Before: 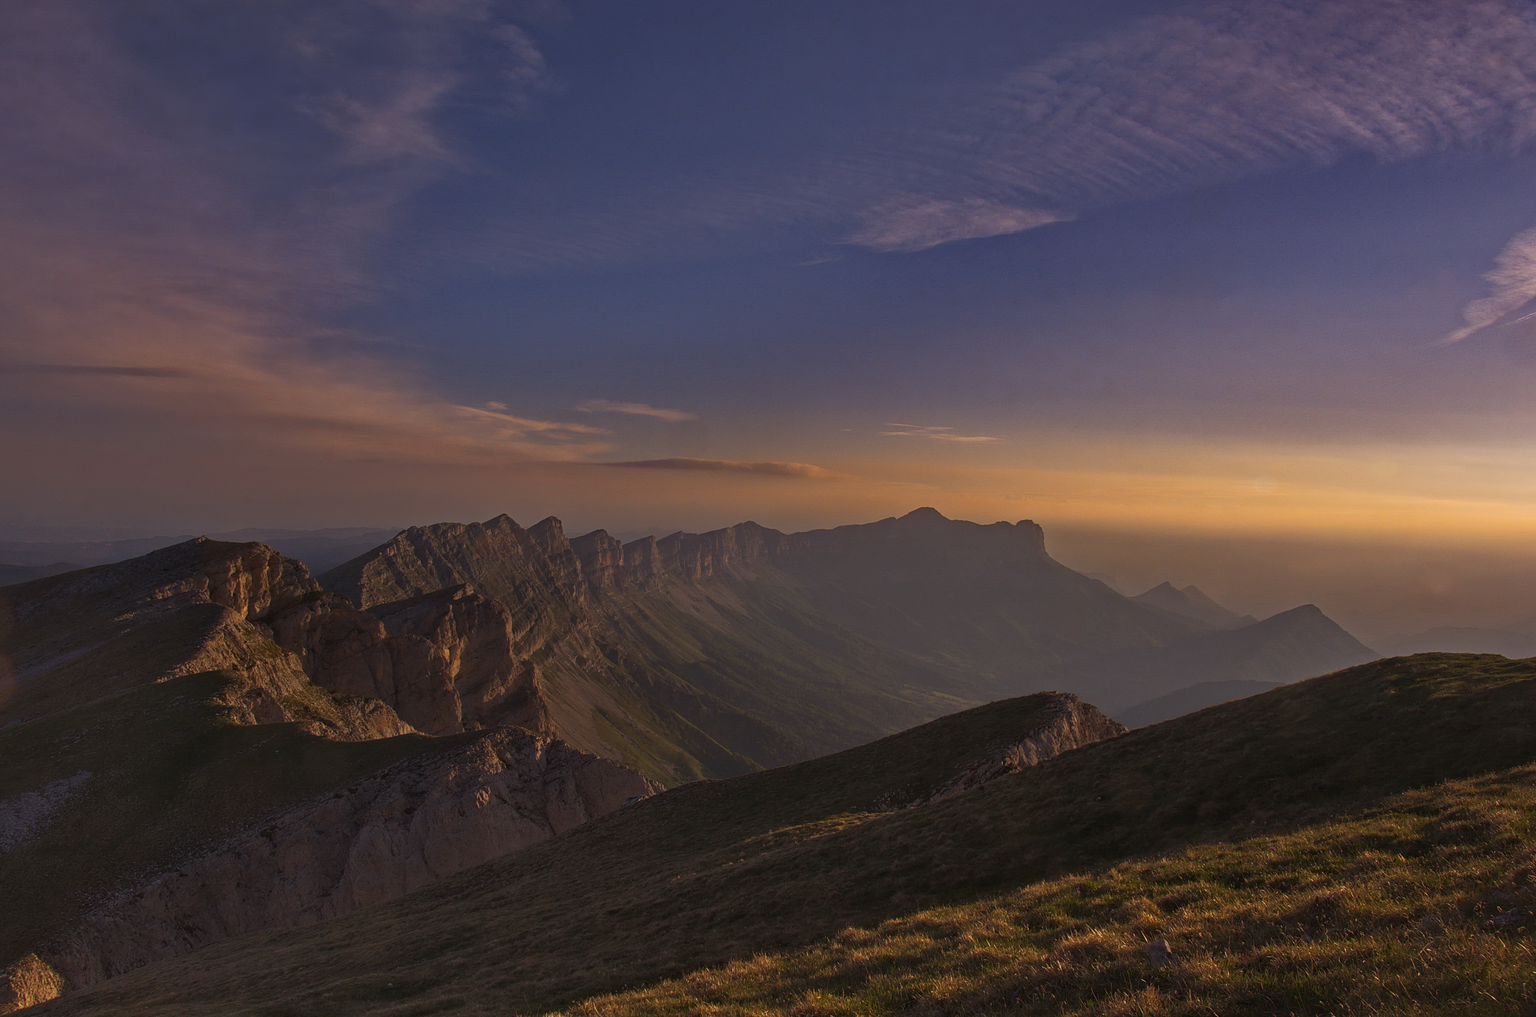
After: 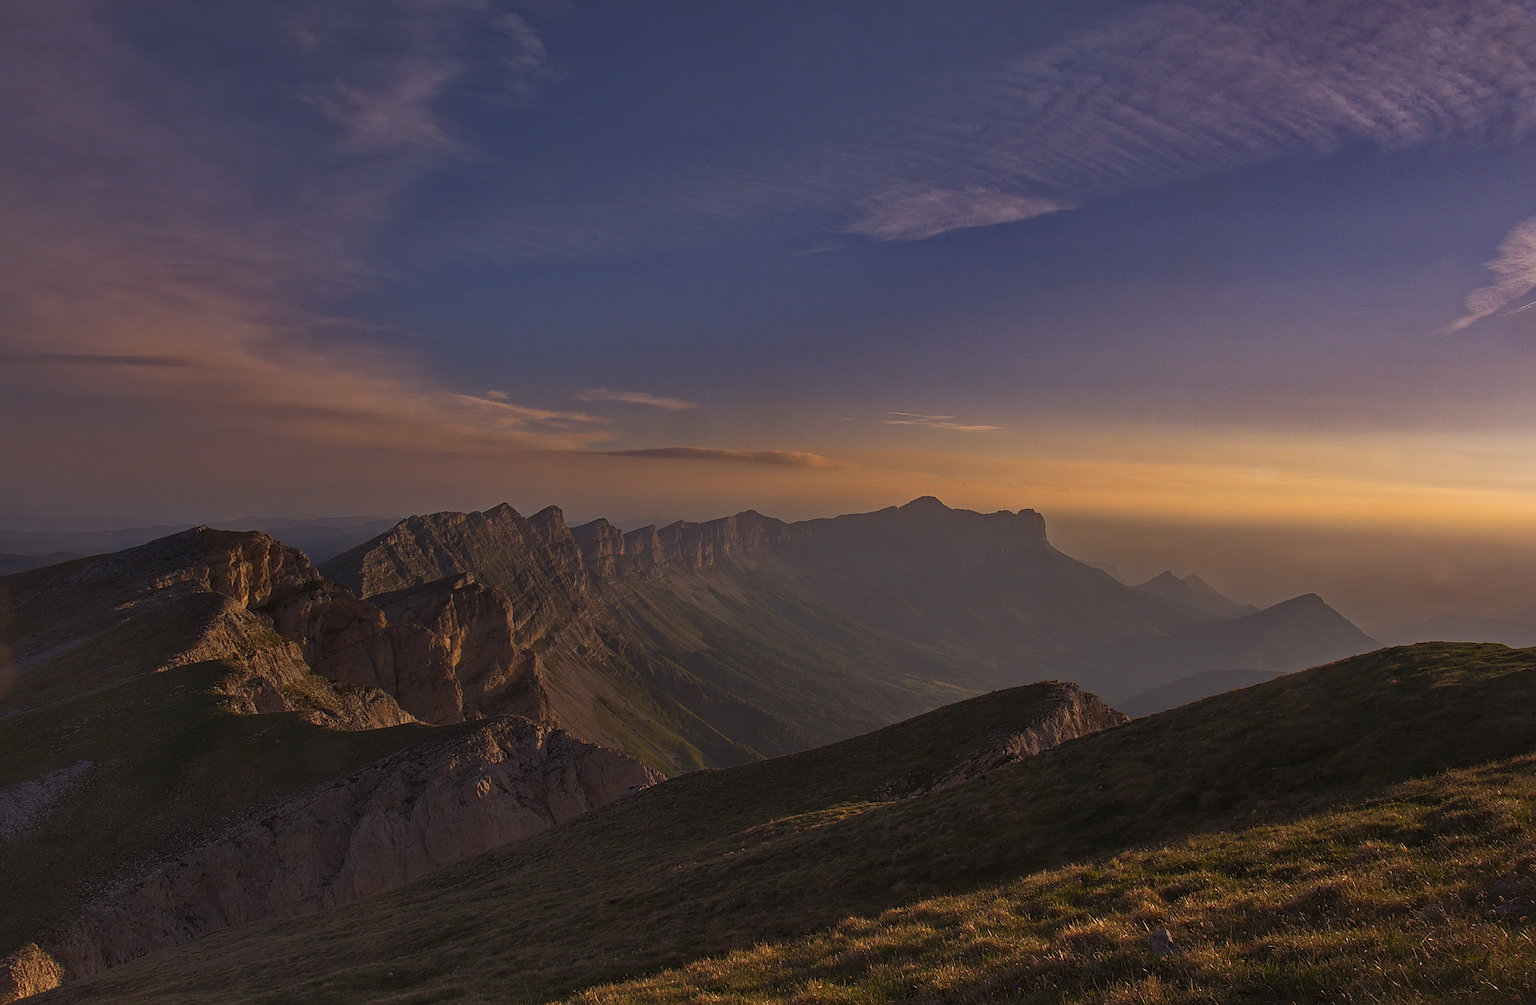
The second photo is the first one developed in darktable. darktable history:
crop: top 1.199%, right 0.086%
sharpen: radius 2.484, amount 0.318
